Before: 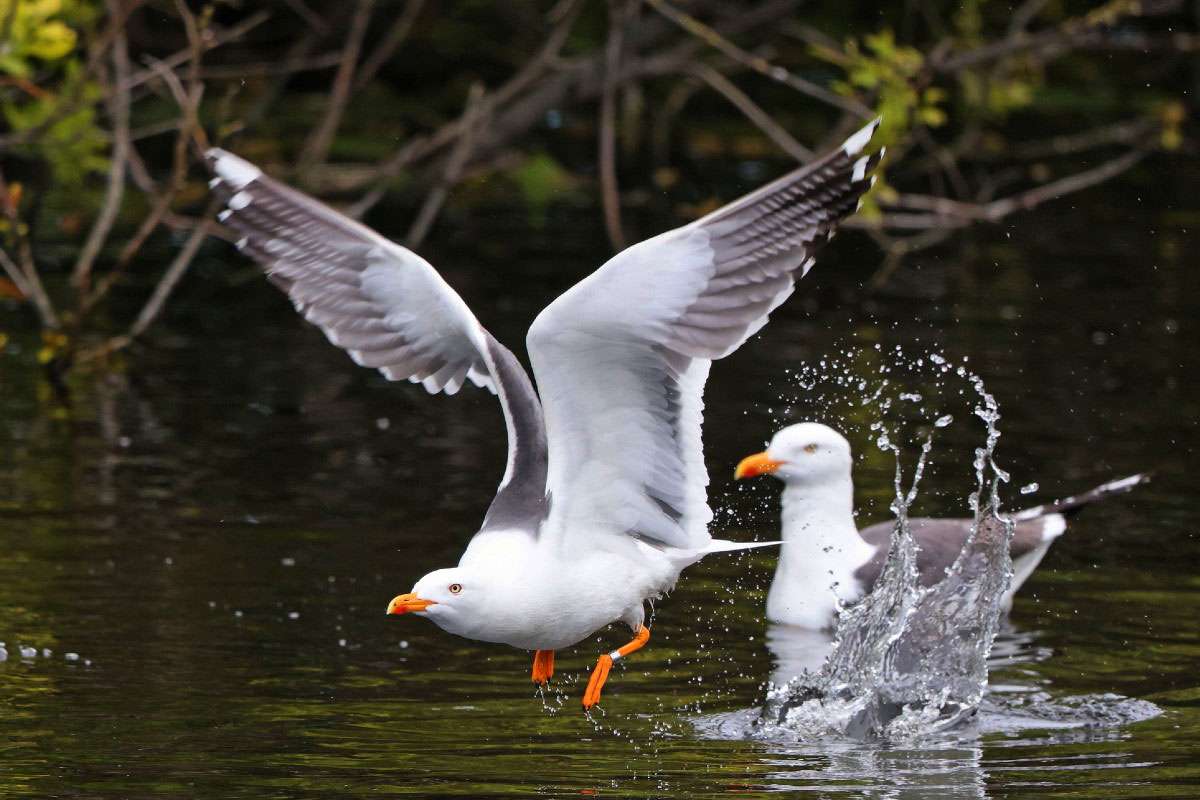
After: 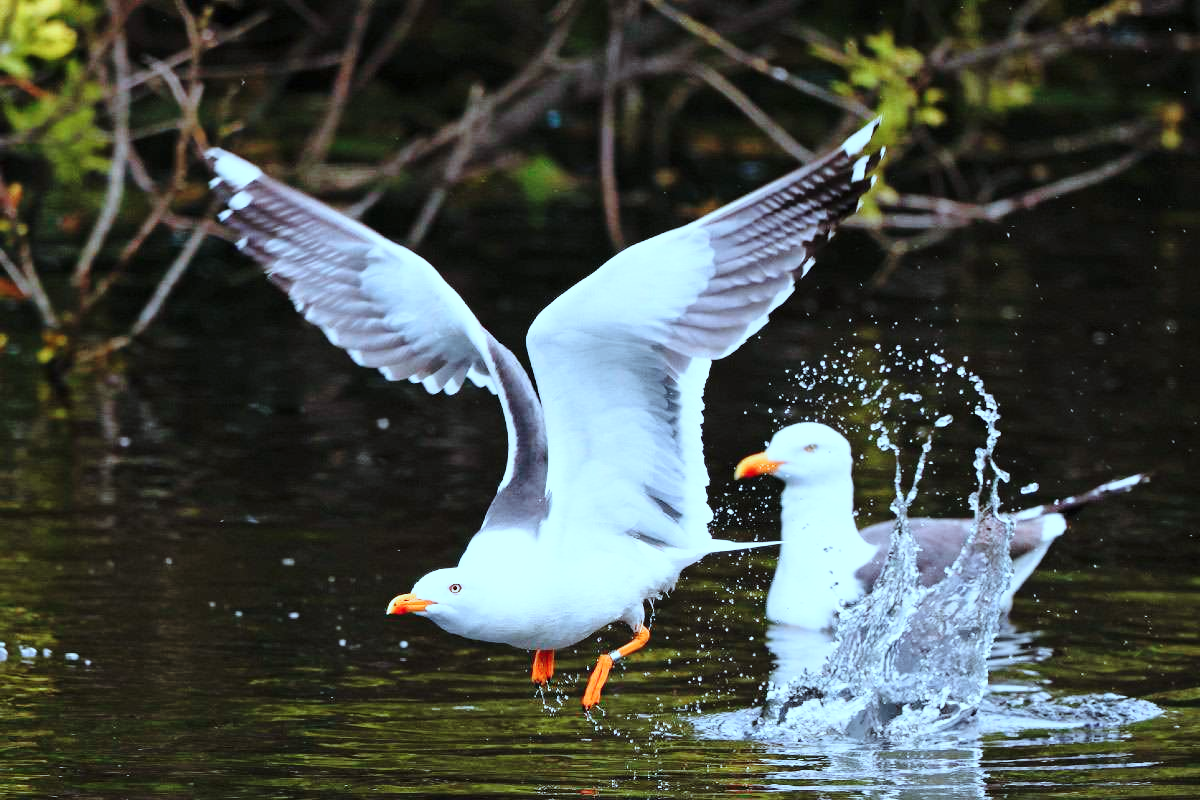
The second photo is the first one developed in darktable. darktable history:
base curve: curves: ch0 [(0, 0) (0.028, 0.03) (0.121, 0.232) (0.46, 0.748) (0.859, 0.968) (1, 1)], preserve colors none
color correction: highlights a* -9.35, highlights b* -23.15
